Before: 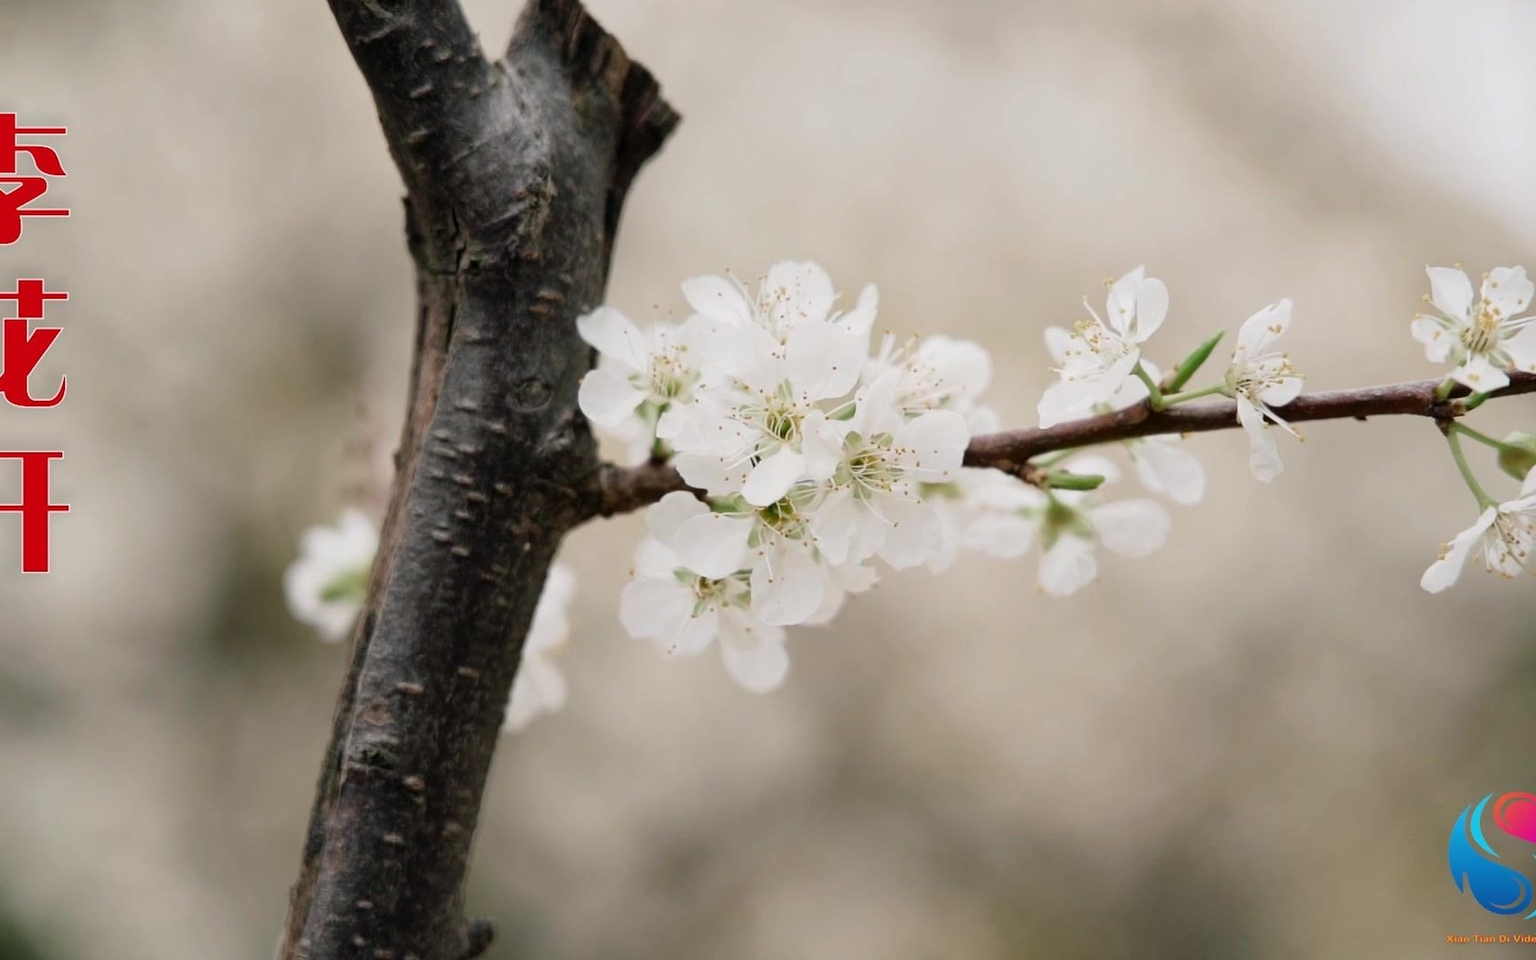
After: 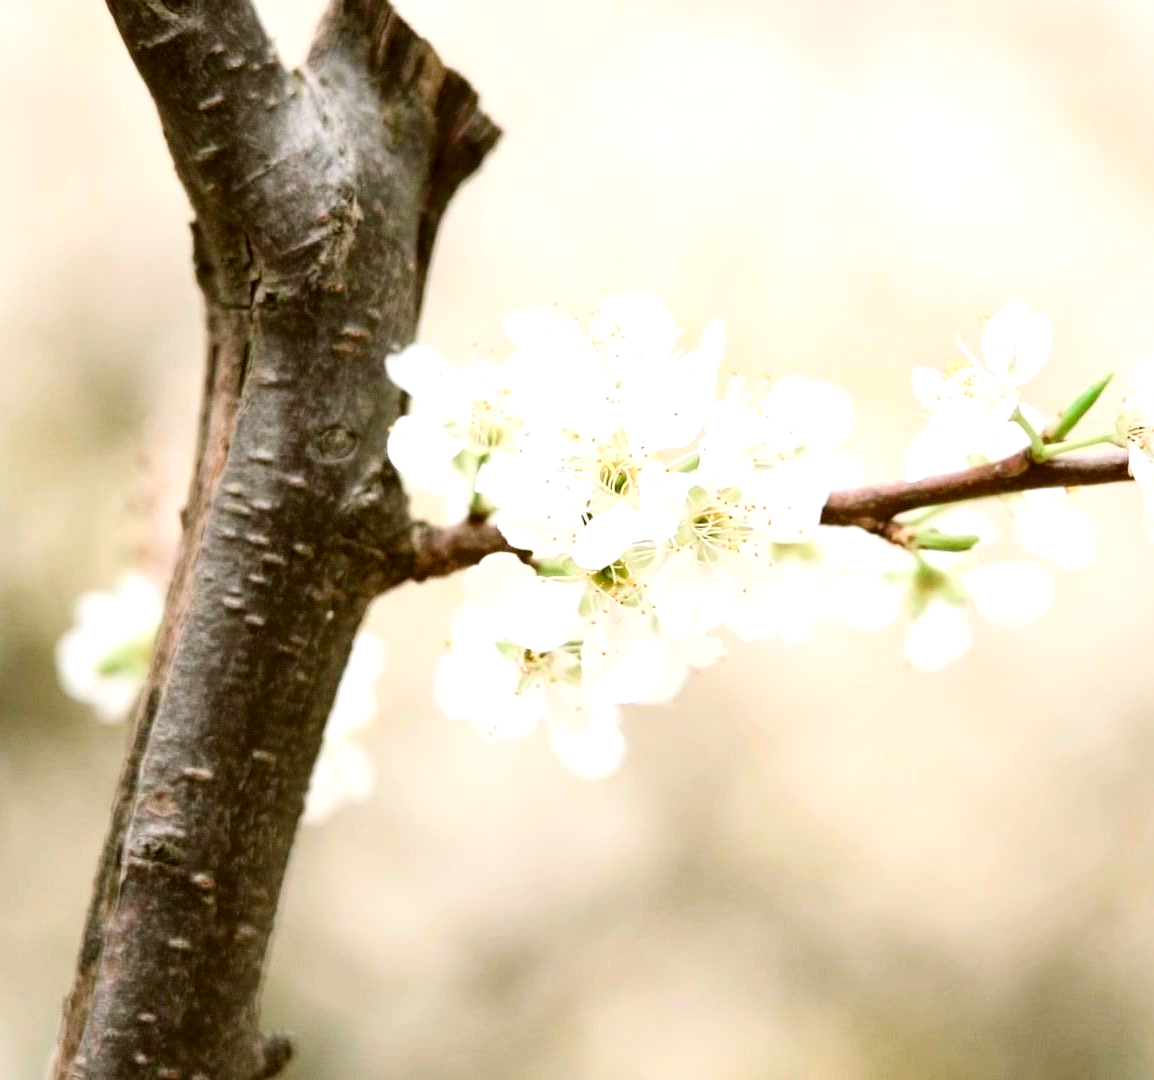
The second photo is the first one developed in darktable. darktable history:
color correction: highlights a* -0.56, highlights b* 0.151, shadows a* 4.49, shadows b* 20.04
exposure: black level correction 0.001, exposure 0.964 EV, compensate highlight preservation false
contrast brightness saturation: contrast 0.198, brightness 0.149, saturation 0.135
crop and rotate: left 15.259%, right 17.931%
